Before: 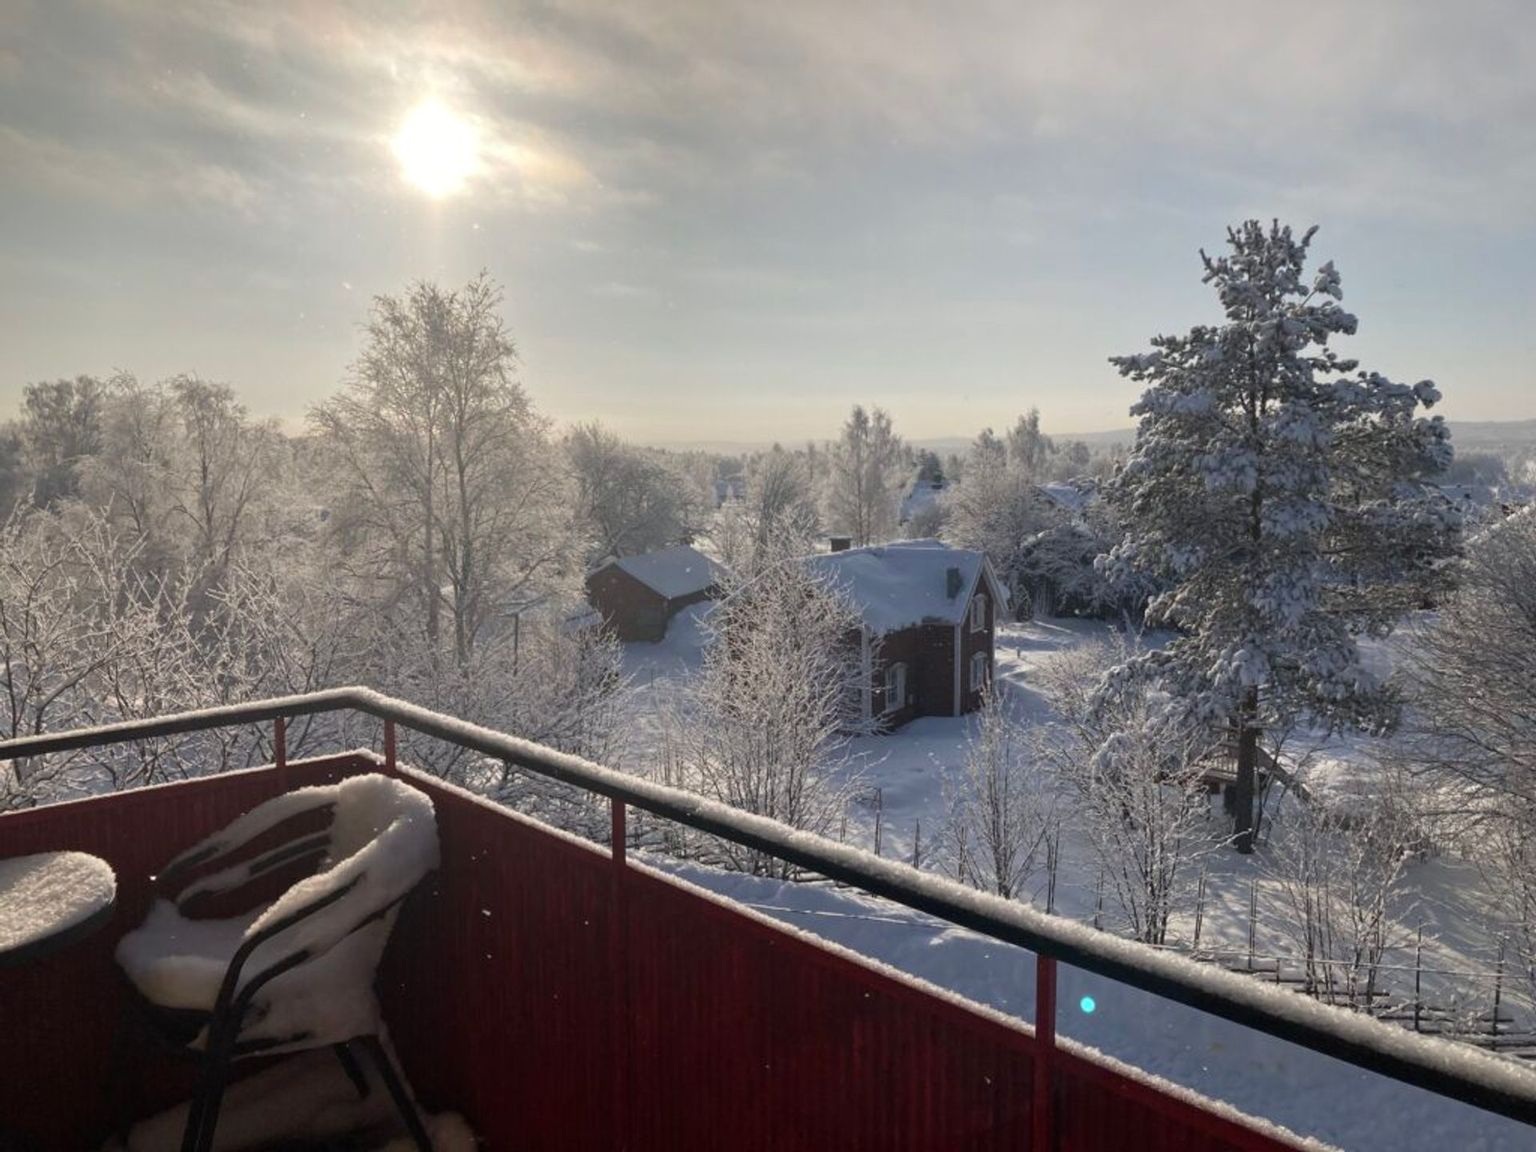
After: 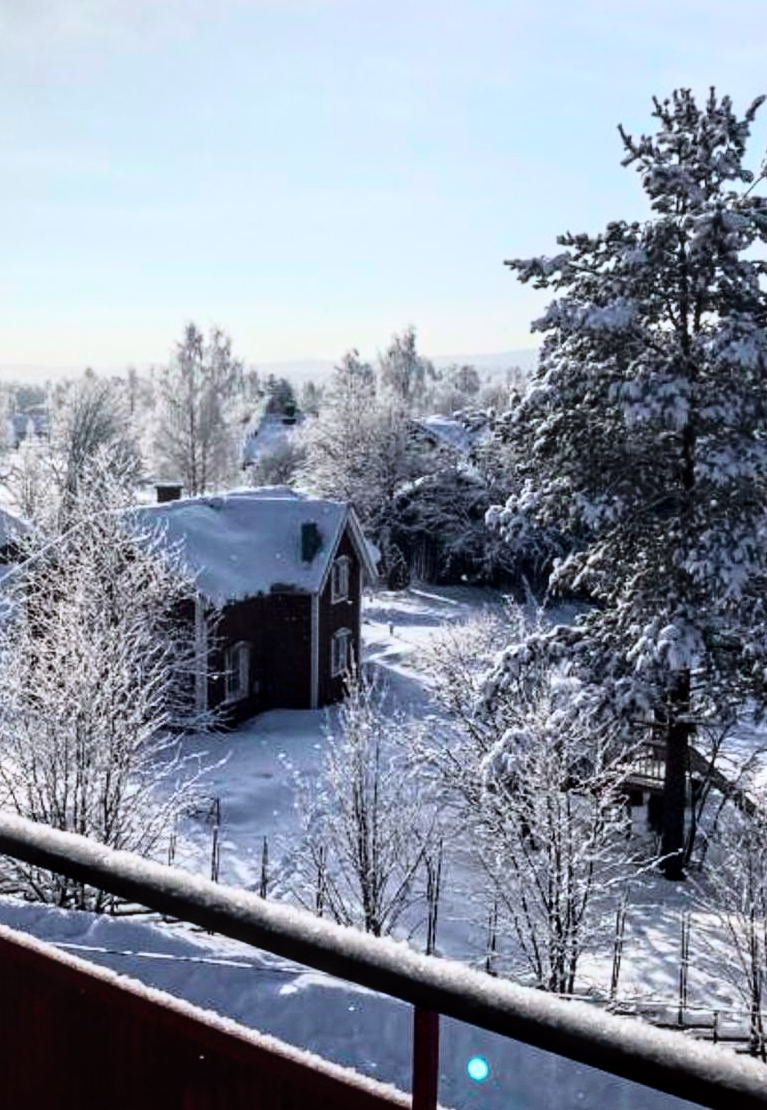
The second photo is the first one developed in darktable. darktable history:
filmic rgb: black relative exposure -8.3 EV, white relative exposure 2.2 EV, threshold 5.99 EV, target white luminance 99.931%, hardness 7.13, latitude 75.33%, contrast 1.317, highlights saturation mix -1.92%, shadows ↔ highlights balance 30.43%, enable highlight reconstruction true
color calibration: x 0.366, y 0.379, temperature 4394.88 K
local contrast: on, module defaults
crop: left 45.968%, top 12.995%, right 14.049%, bottom 9.858%
tone curve: curves: ch0 [(0, 0) (0.187, 0.12) (0.392, 0.438) (0.704, 0.86) (0.858, 0.938) (1, 0.981)]; ch1 [(0, 0) (0.402, 0.36) (0.476, 0.456) (0.498, 0.501) (0.518, 0.521) (0.58, 0.598) (0.619, 0.663) (0.692, 0.744) (1, 1)]; ch2 [(0, 0) (0.427, 0.417) (0.483, 0.481) (0.503, 0.503) (0.526, 0.53) (0.563, 0.585) (0.626, 0.703) (0.699, 0.753) (0.997, 0.858)], color space Lab, independent channels, preserve colors none
